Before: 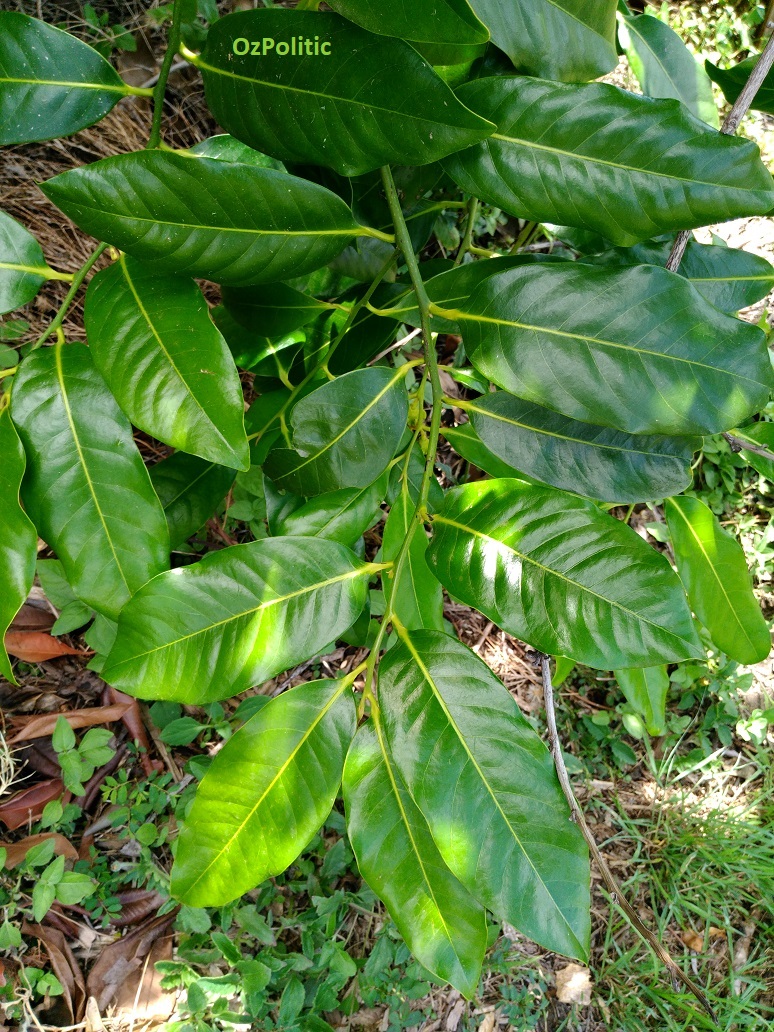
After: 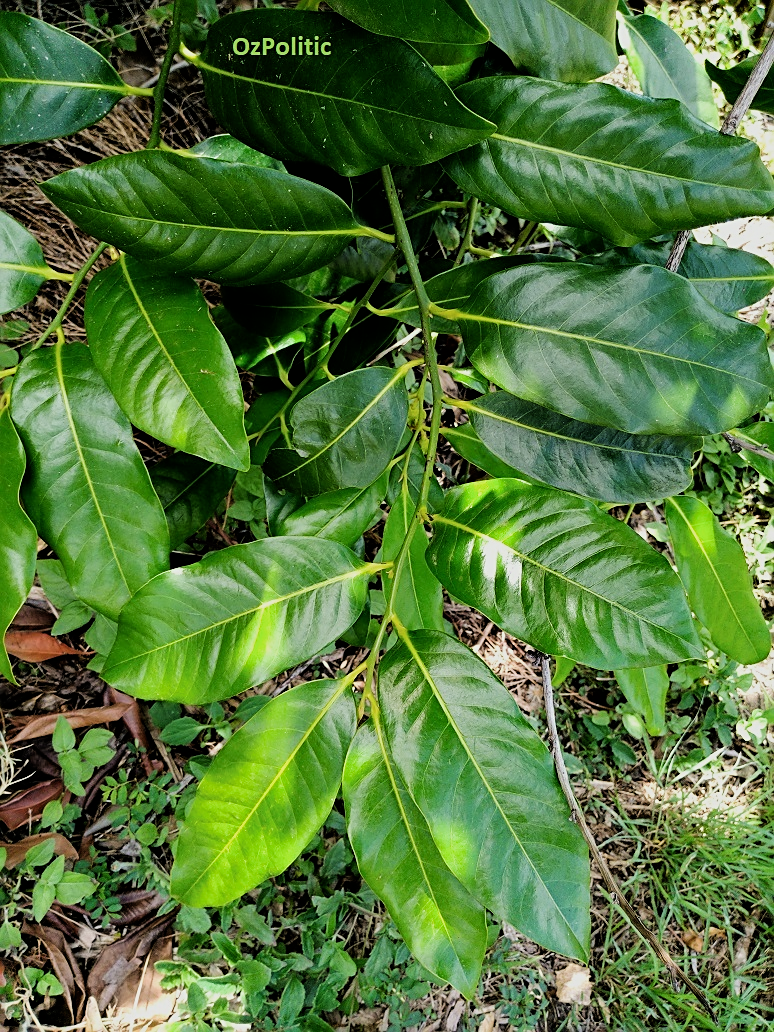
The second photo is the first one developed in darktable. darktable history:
sharpen: on, module defaults
filmic rgb: black relative exposure -5.06 EV, white relative exposure 3.99 EV, threshold -0.28 EV, transition 3.19 EV, structure ↔ texture 99.69%, hardness 2.89, contrast 1.297, highlights saturation mix -10.46%, enable highlight reconstruction true
